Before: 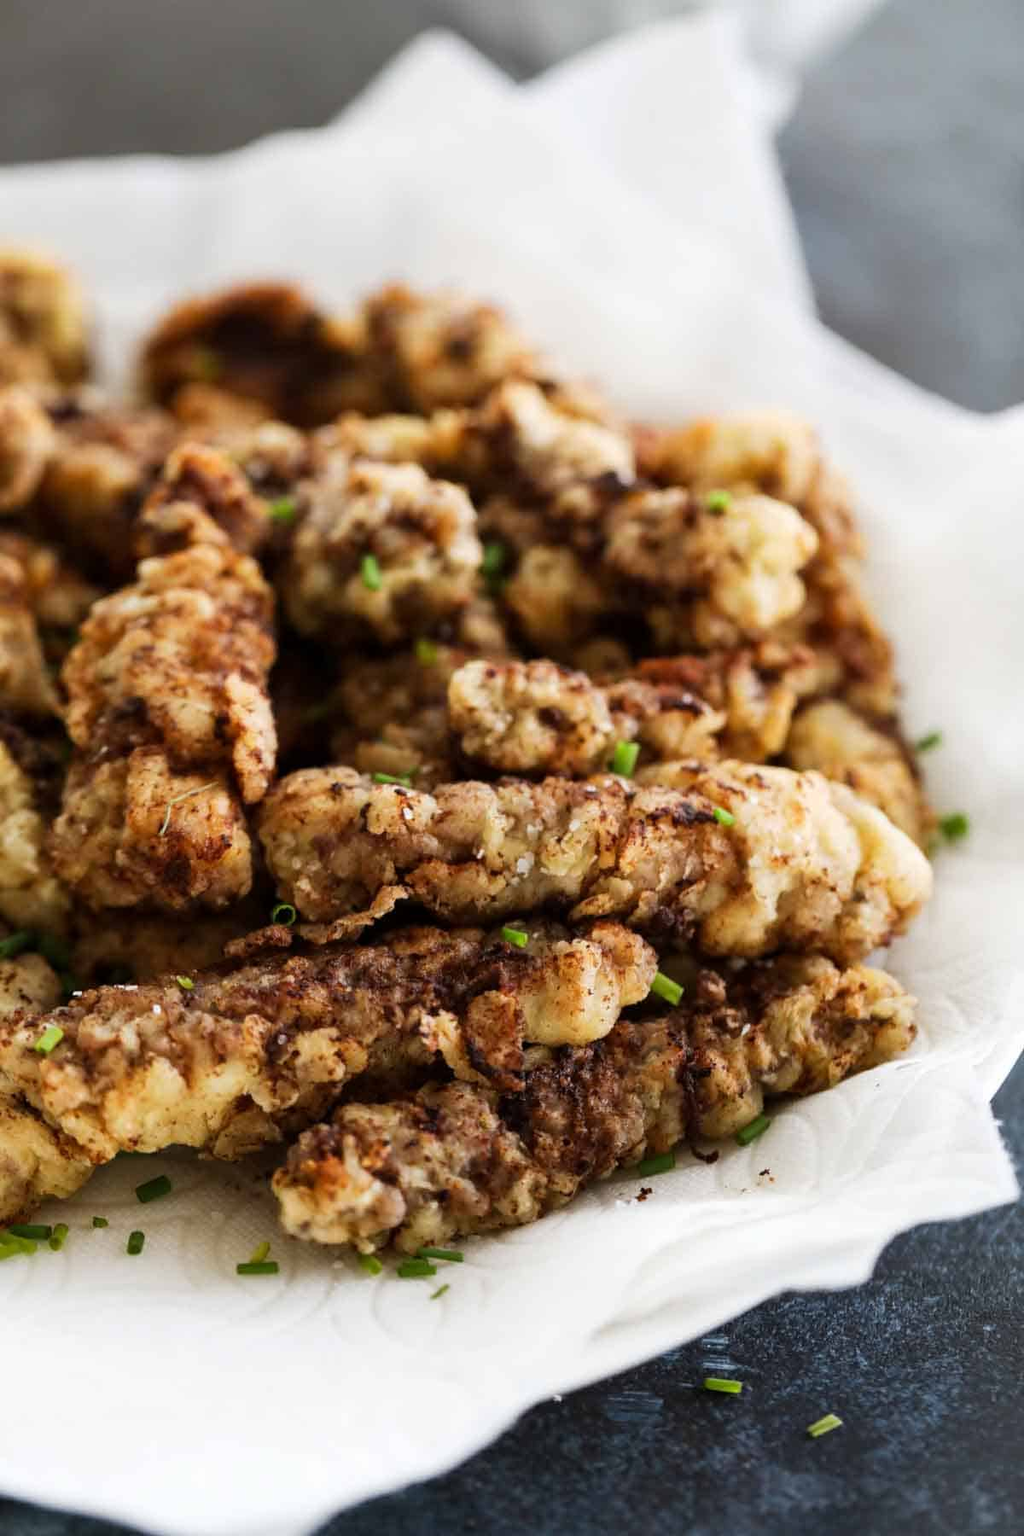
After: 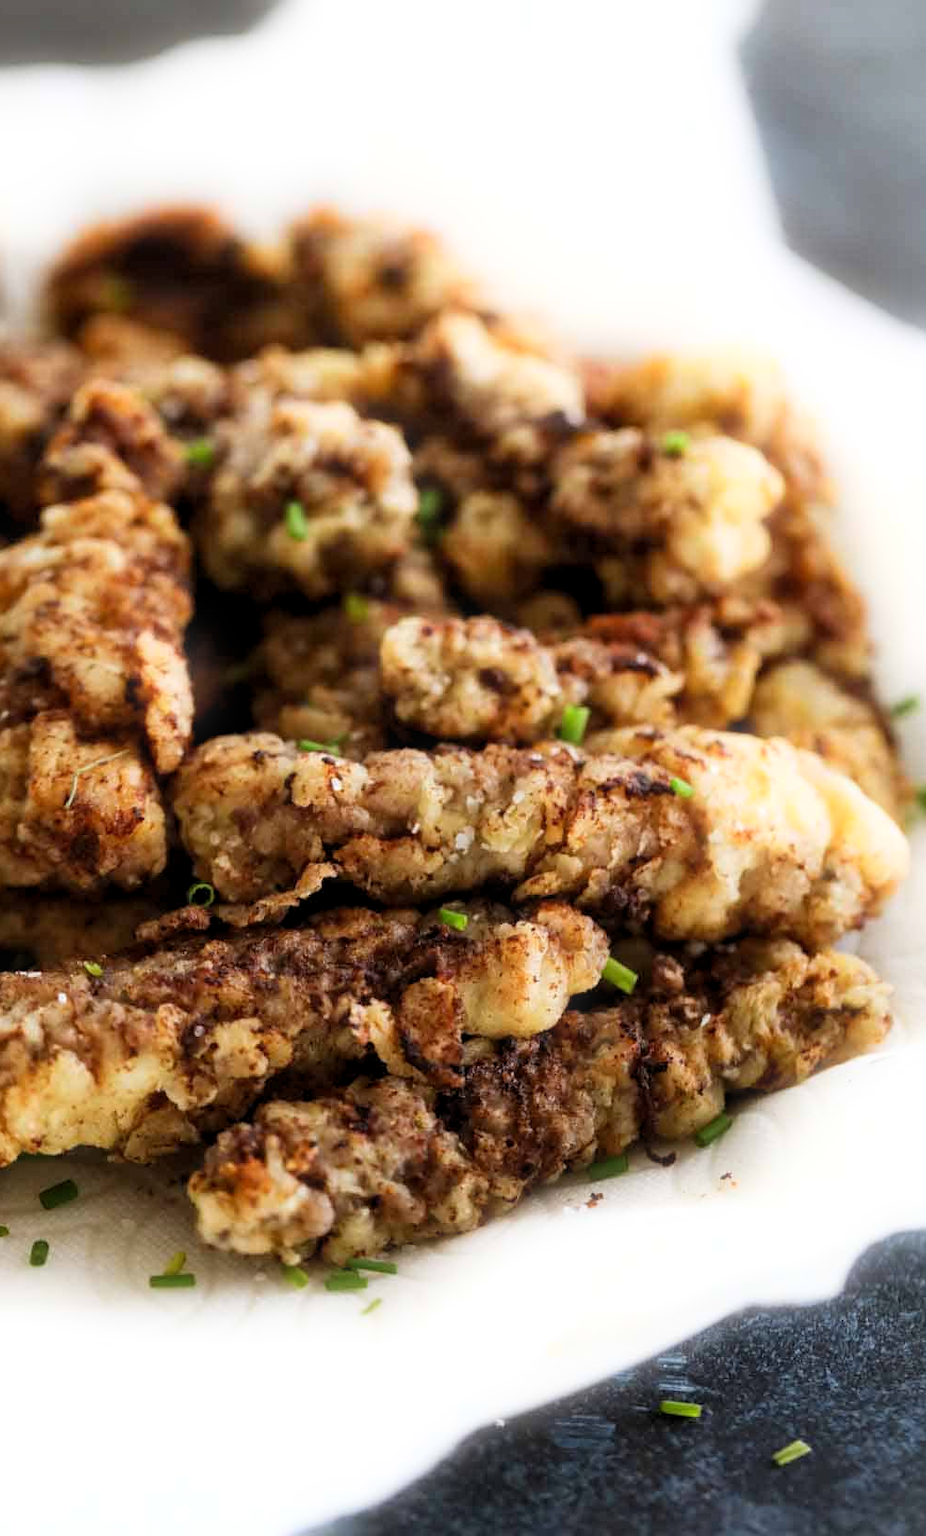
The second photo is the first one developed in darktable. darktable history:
crop: left 9.807%, top 6.259%, right 7.334%, bottom 2.177%
local contrast: mode bilateral grid, contrast 10, coarseness 25, detail 115%, midtone range 0.2
levels: levels [0.018, 0.493, 1]
bloom: size 5%, threshold 95%, strength 15%
